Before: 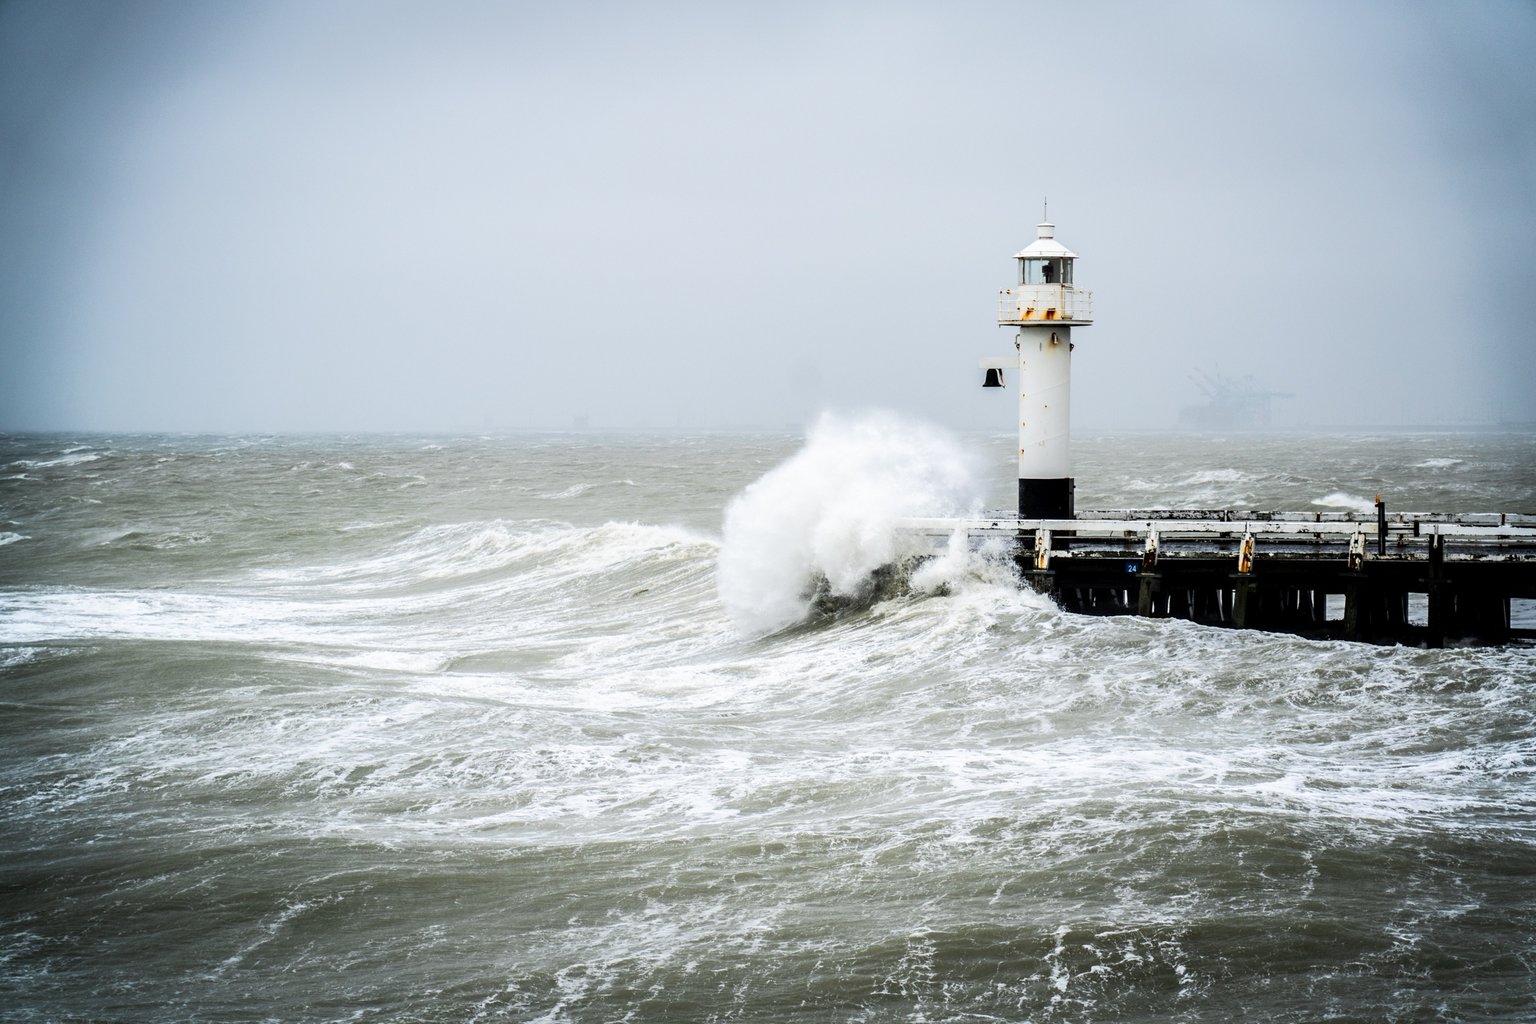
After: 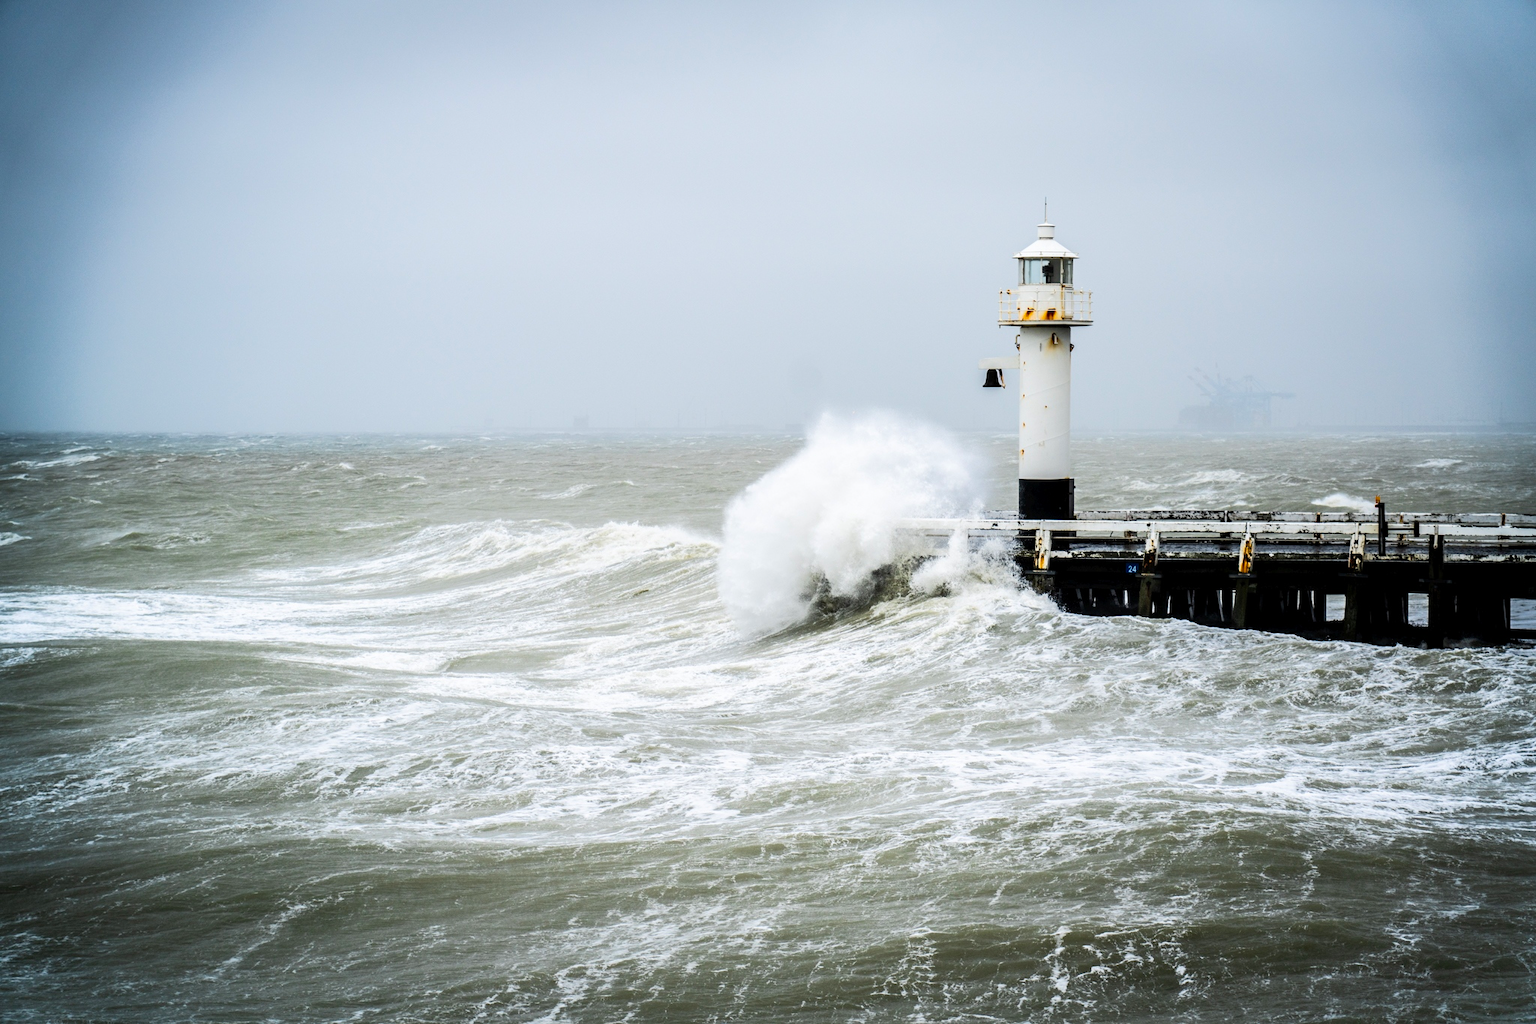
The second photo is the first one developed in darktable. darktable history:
exposure: compensate highlight preservation false
color balance rgb: perceptual saturation grading › global saturation 30.429%
